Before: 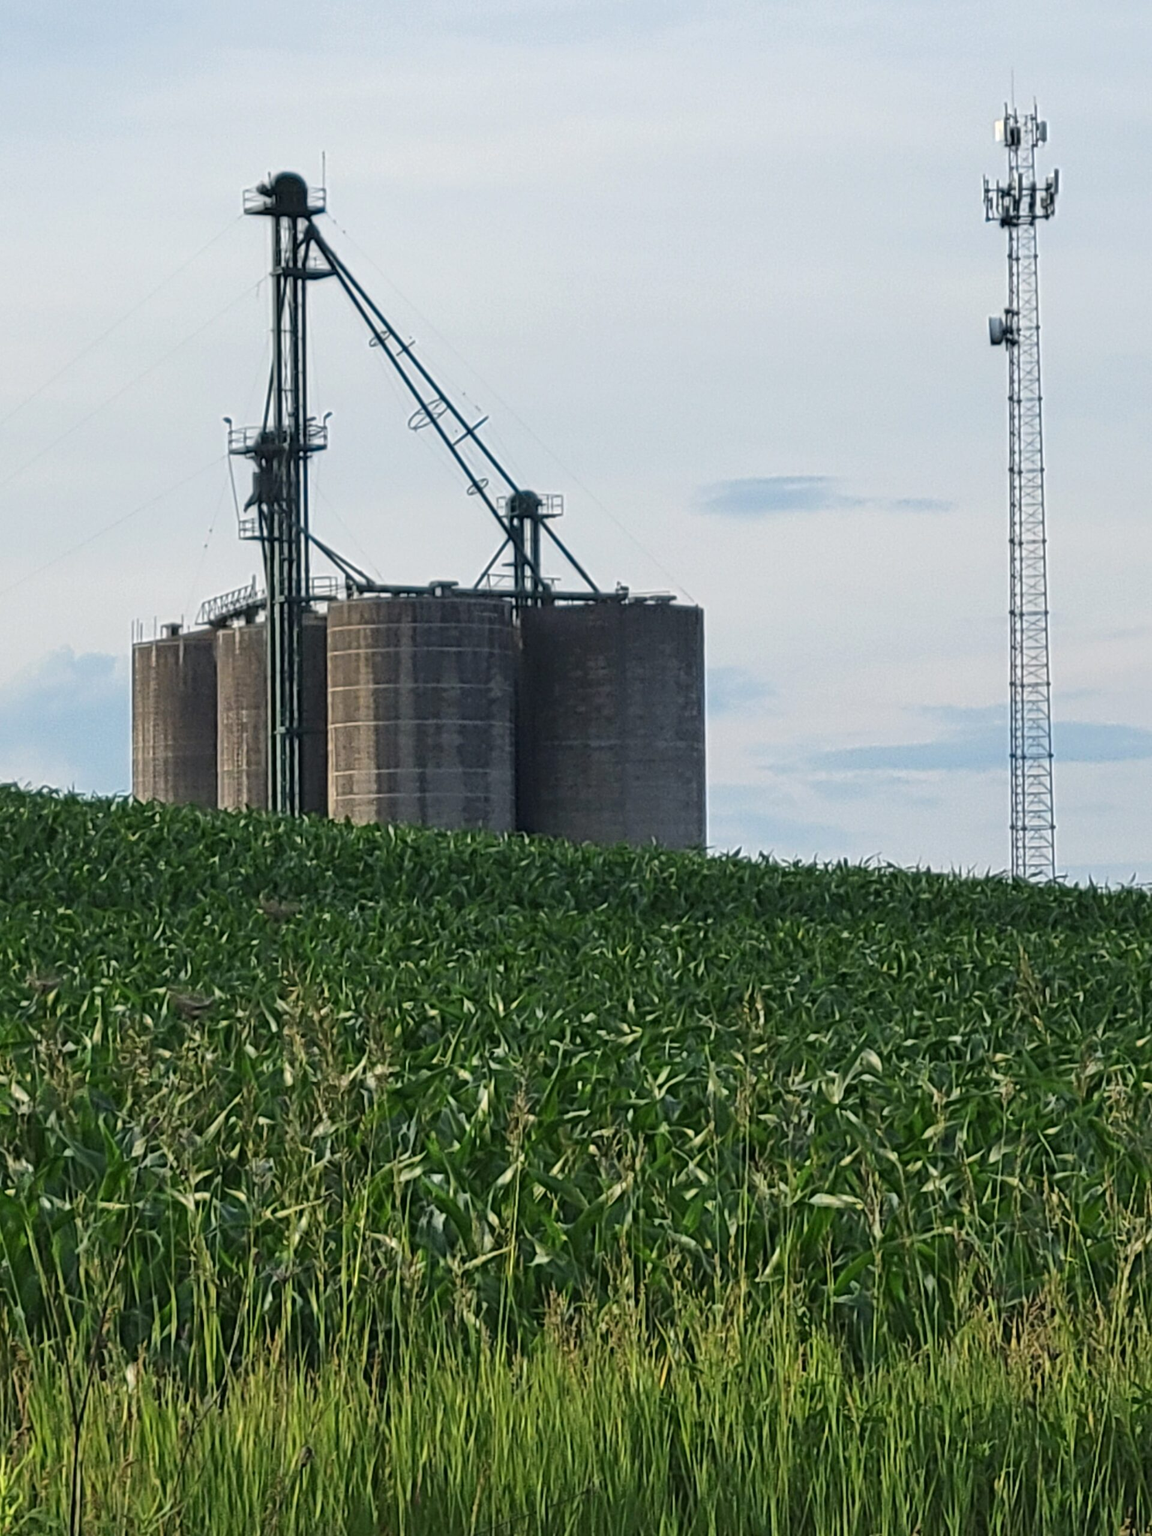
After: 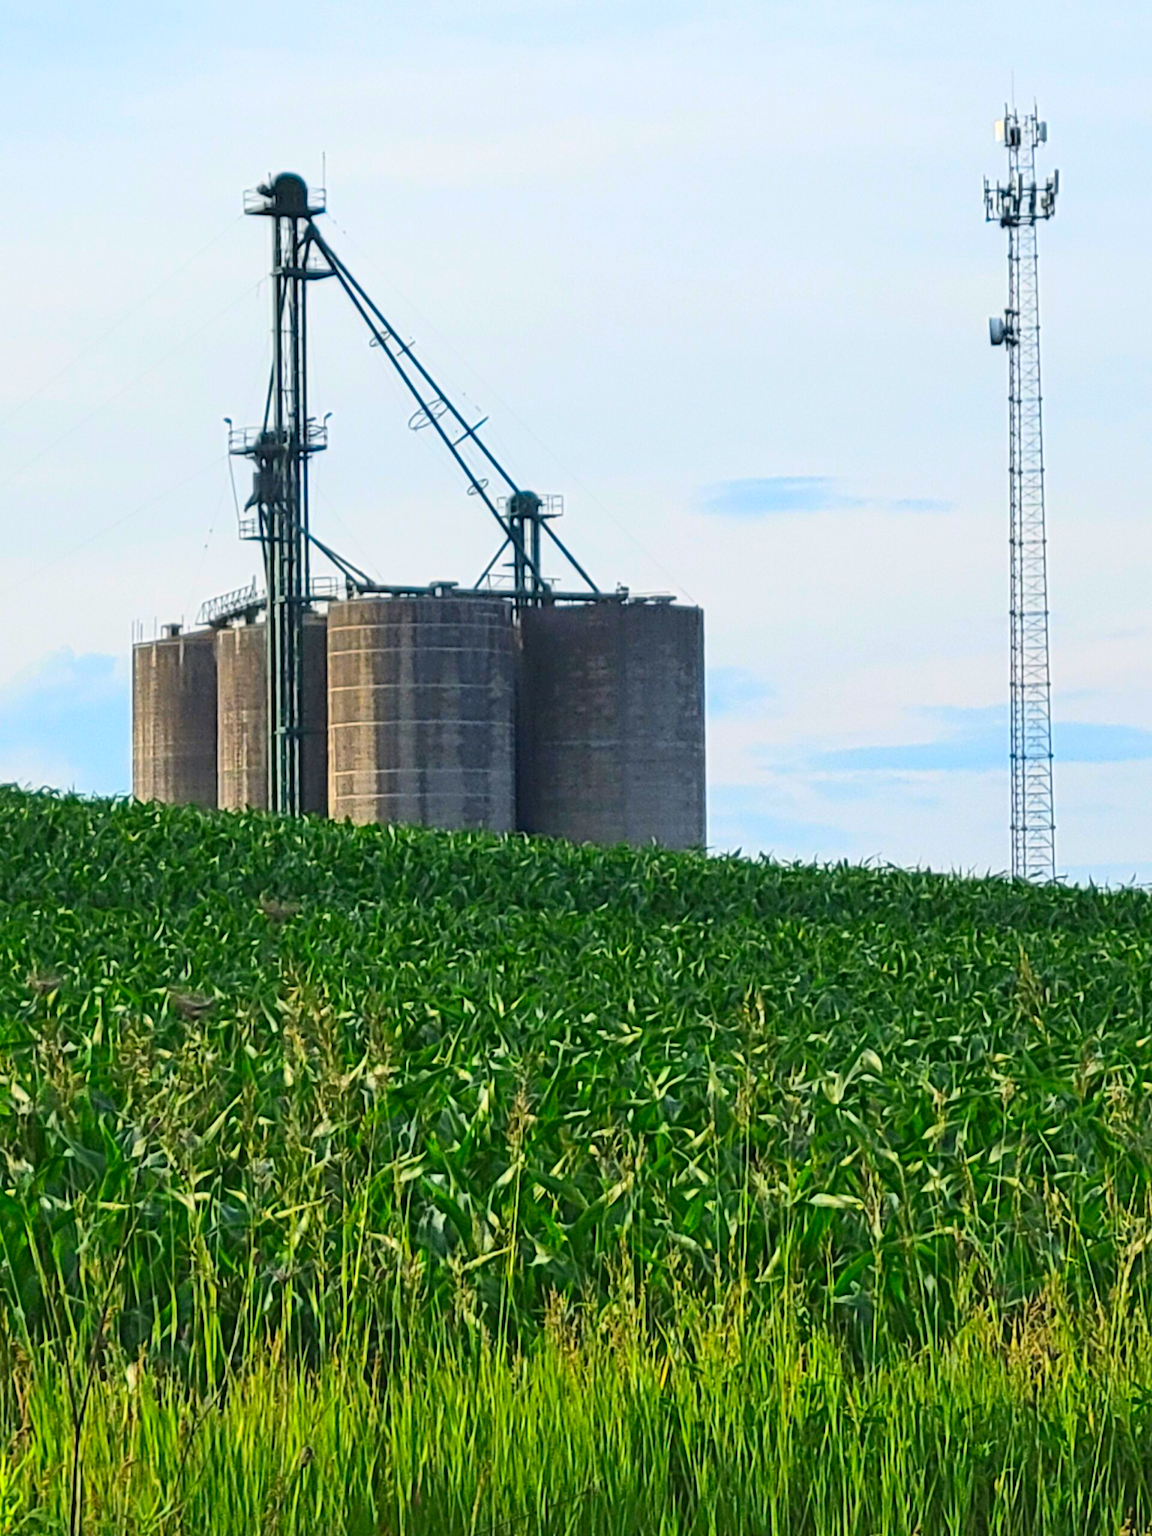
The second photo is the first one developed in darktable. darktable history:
contrast brightness saturation: contrast 0.2, brightness 0.2, saturation 0.8
